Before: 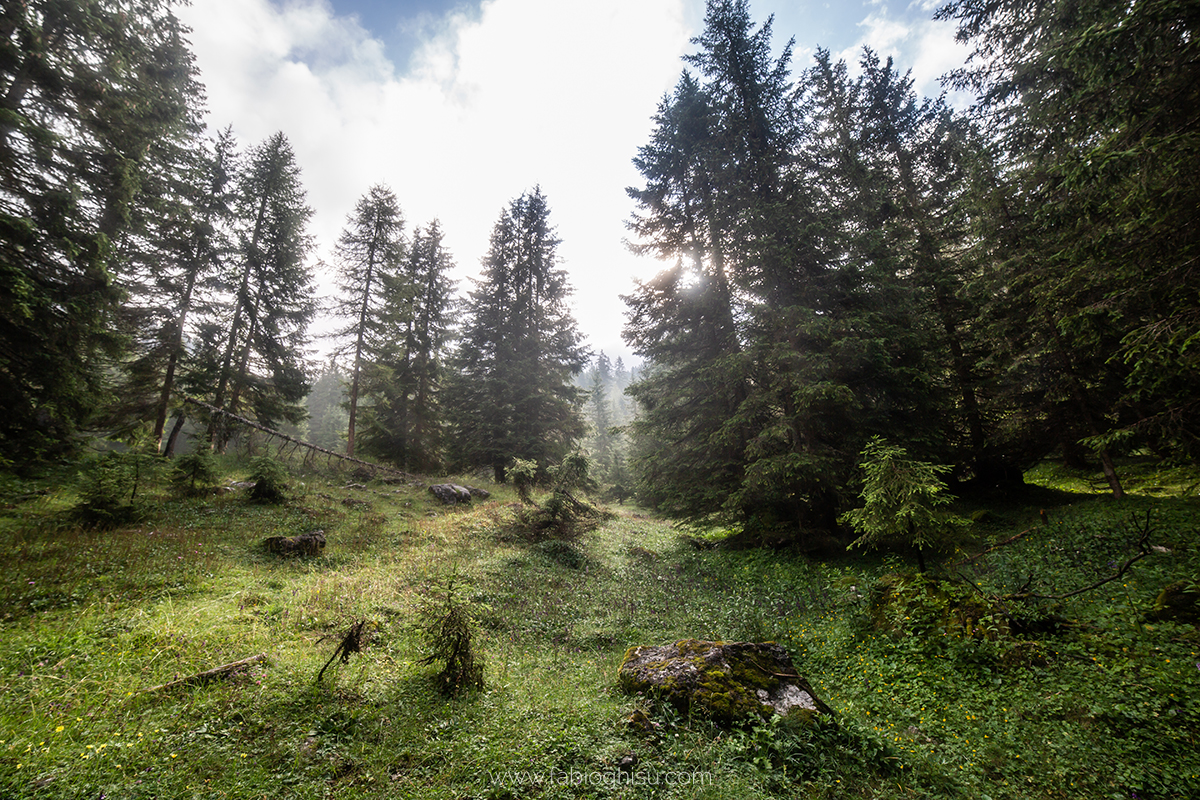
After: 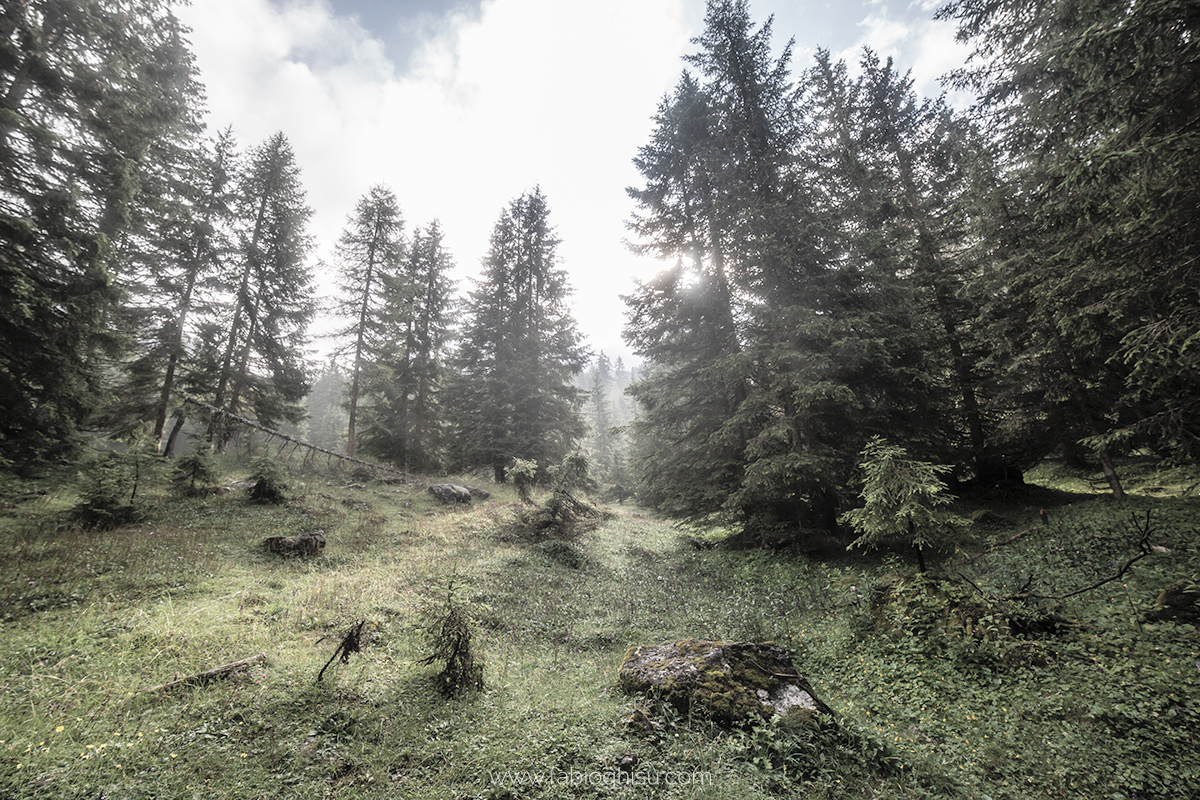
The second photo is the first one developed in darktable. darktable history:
contrast brightness saturation: brightness 0.189, saturation -0.501
